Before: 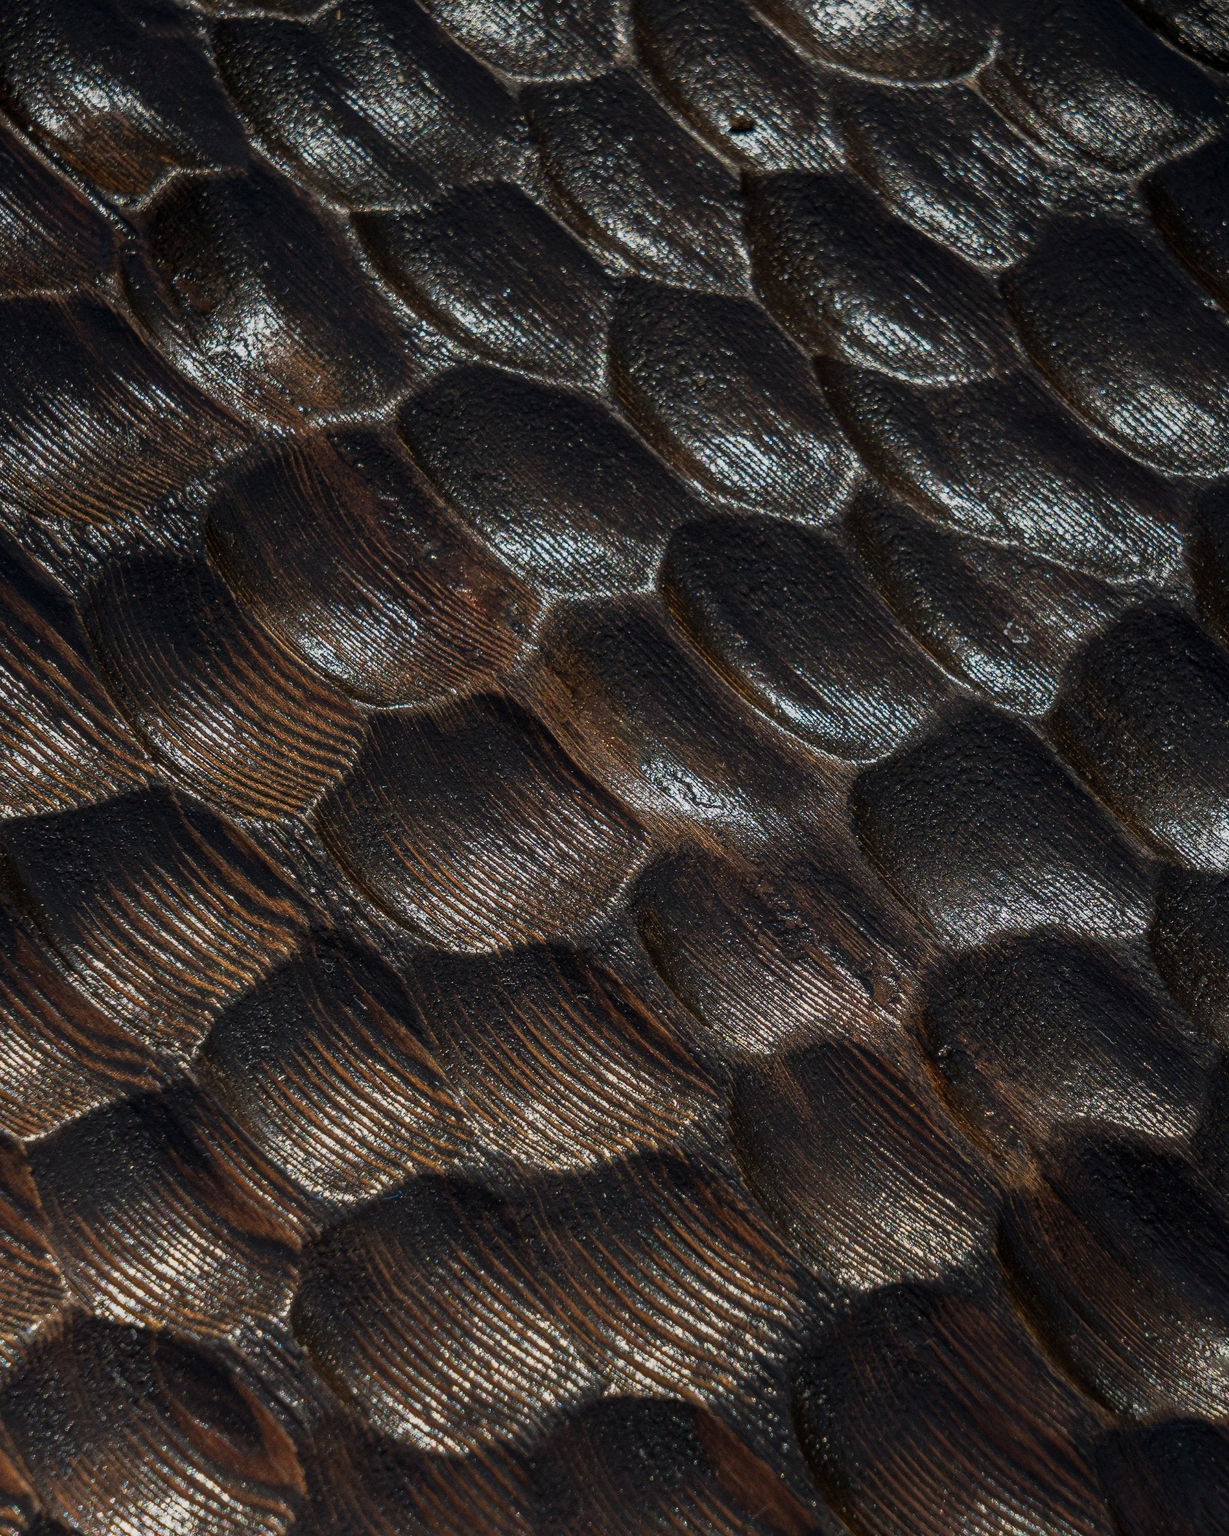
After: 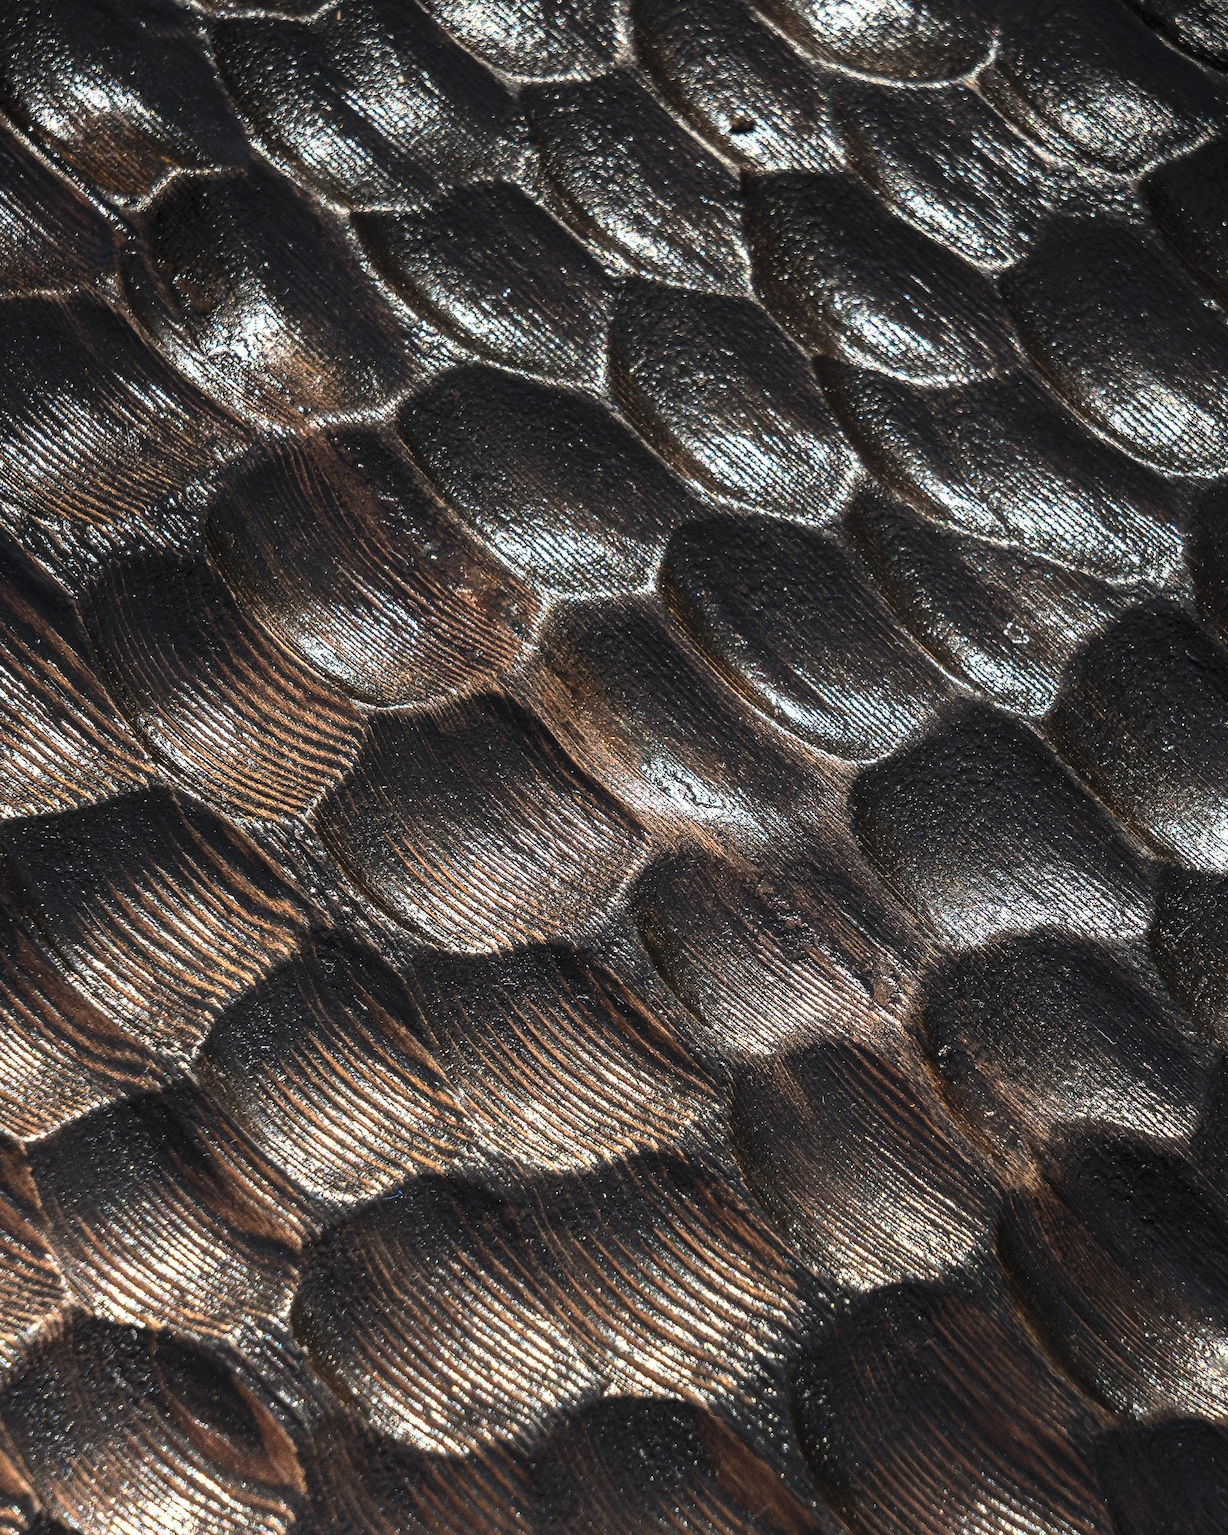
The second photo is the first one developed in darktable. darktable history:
tone equalizer: -8 EV -0.723 EV, -7 EV -0.734 EV, -6 EV -0.564 EV, -5 EV -0.416 EV, -3 EV 0.393 EV, -2 EV 0.6 EV, -1 EV 0.684 EV, +0 EV 0.765 EV
contrast brightness saturation: contrast 0.375, brightness 0.519
